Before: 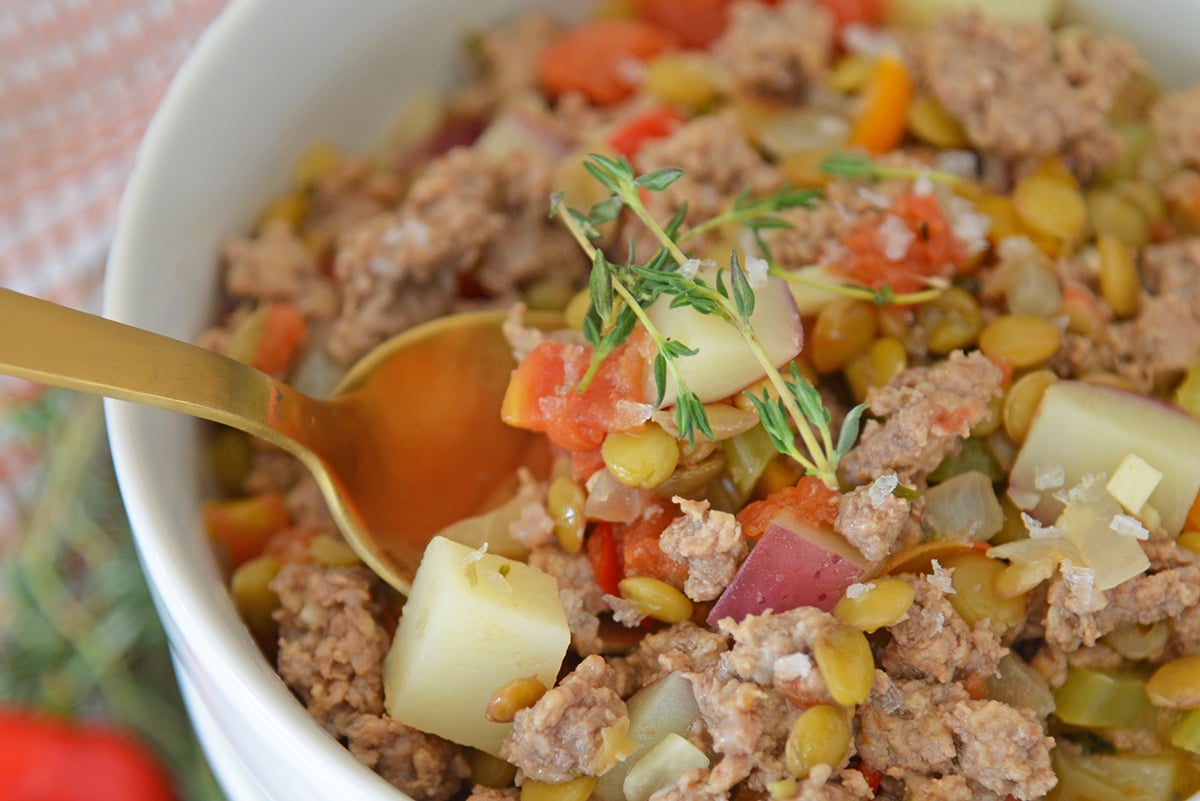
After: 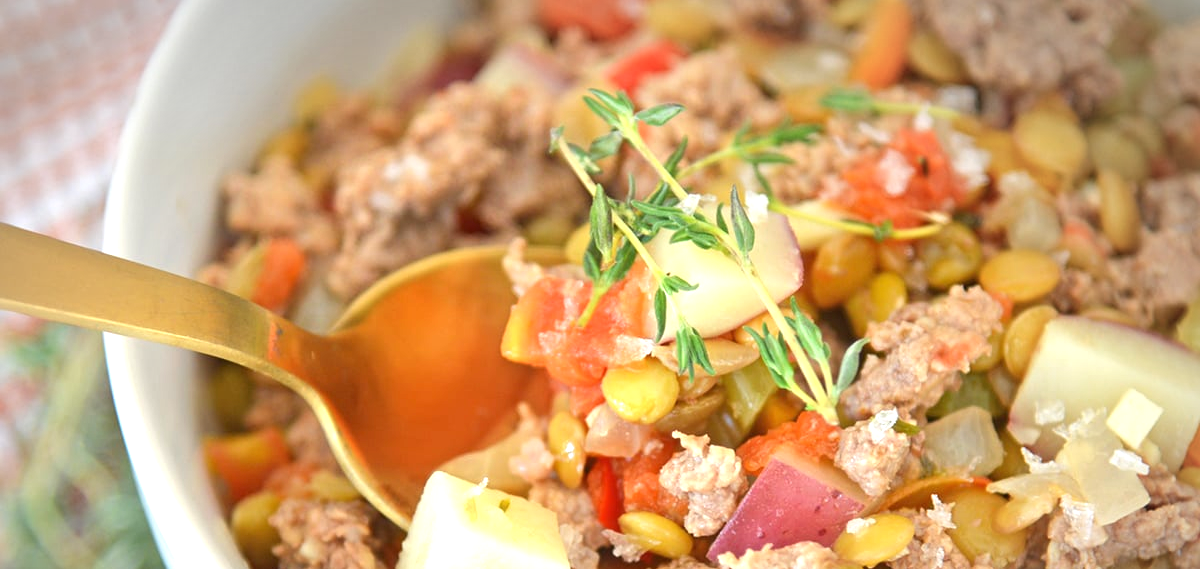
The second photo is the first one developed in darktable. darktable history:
crop and rotate: top 8.136%, bottom 20.77%
exposure: black level correction 0, exposure 1 EV, compensate highlight preservation false
vignetting: fall-off start 70.47%, brightness -0.418, saturation -0.296, center (-0.027, 0.399), width/height ratio 1.333
